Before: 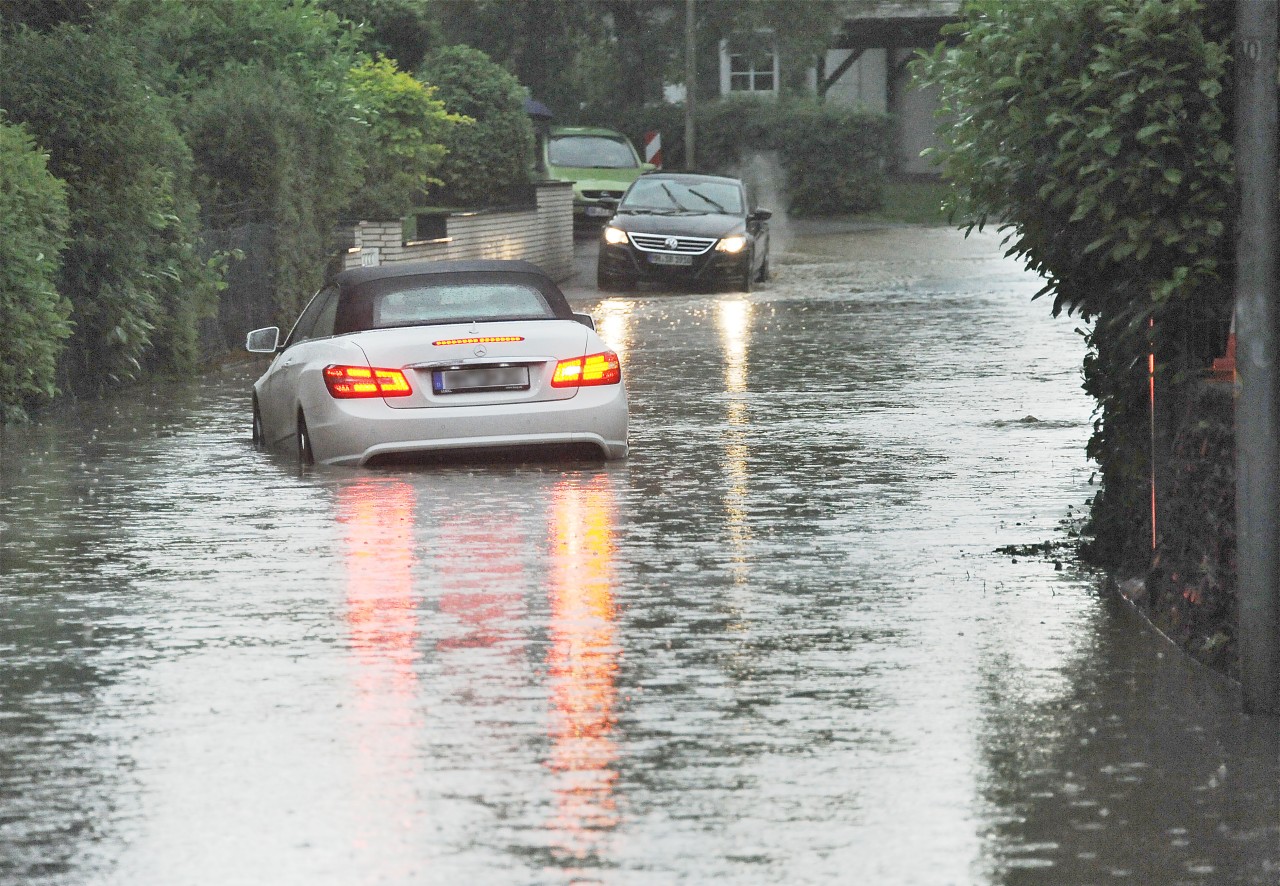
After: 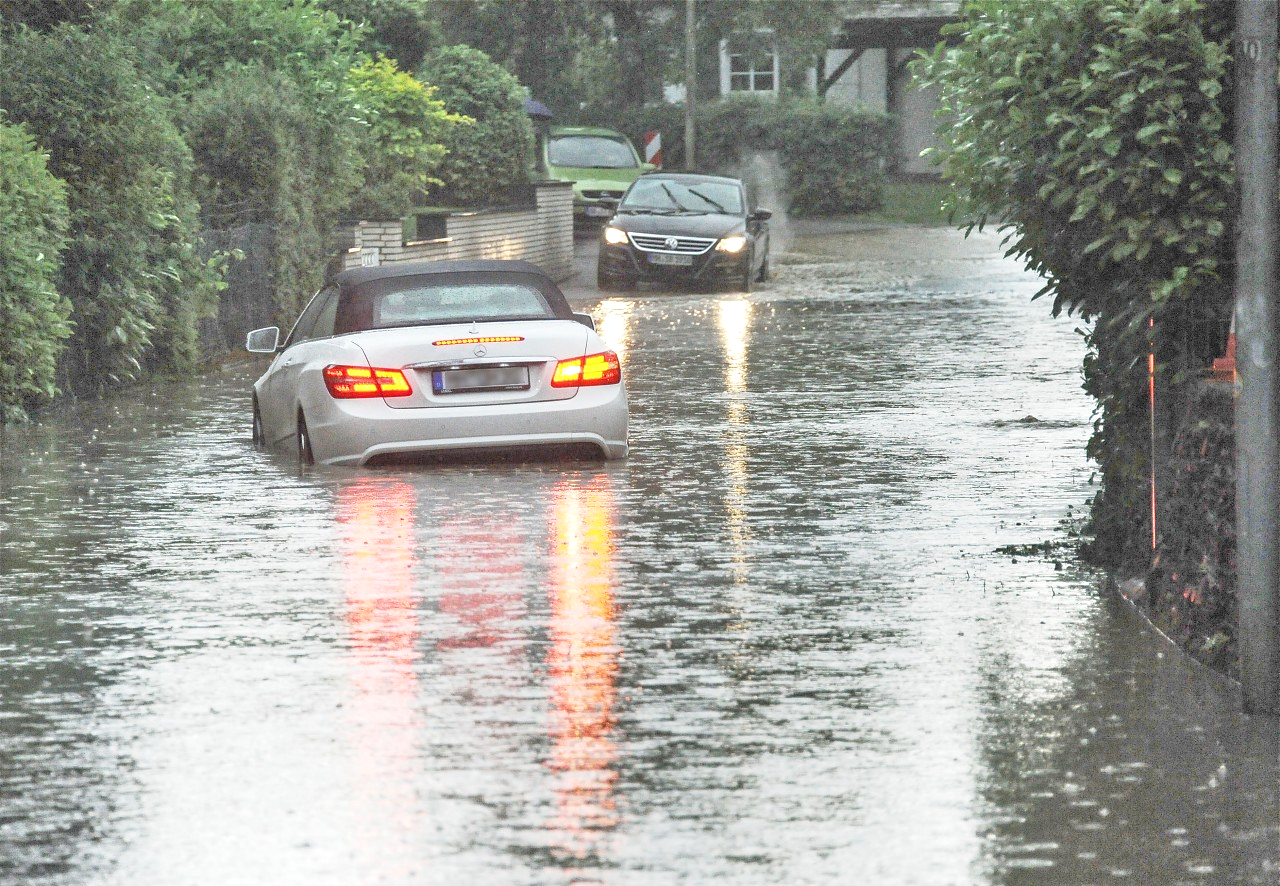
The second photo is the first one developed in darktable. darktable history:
exposure: black level correction 0.001, exposure 1.116 EV, compensate highlight preservation false
local contrast: on, module defaults
tone equalizer: -8 EV -0.002 EV, -7 EV 0.005 EV, -6 EV -0.008 EV, -5 EV 0.007 EV, -4 EV -0.042 EV, -3 EV -0.233 EV, -2 EV -0.662 EV, -1 EV -0.983 EV, +0 EV -0.969 EV, smoothing diameter 2%, edges refinement/feathering 20, mask exposure compensation -1.57 EV, filter diffusion 5
